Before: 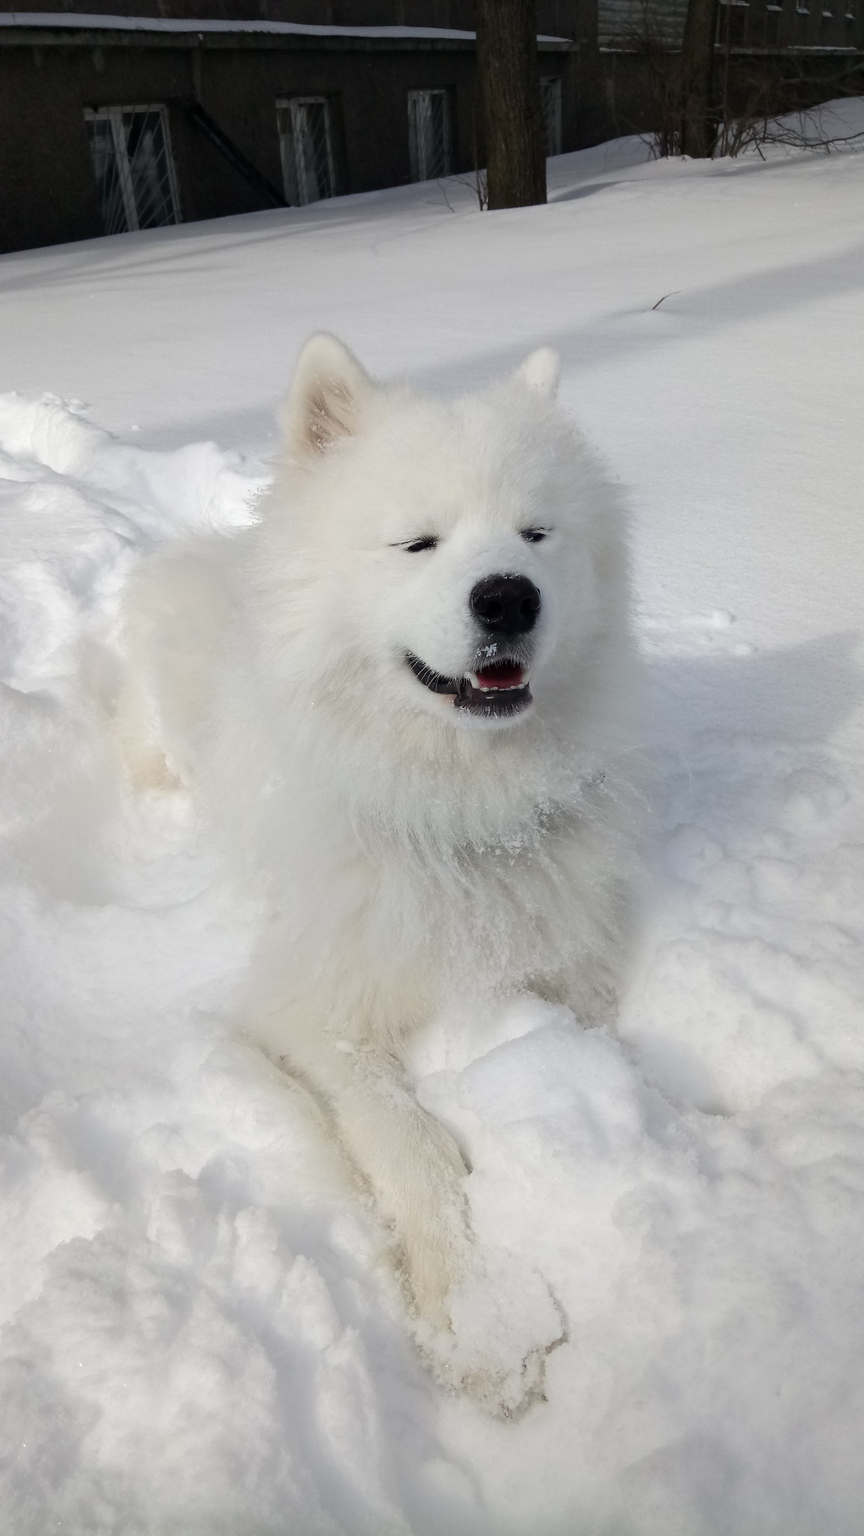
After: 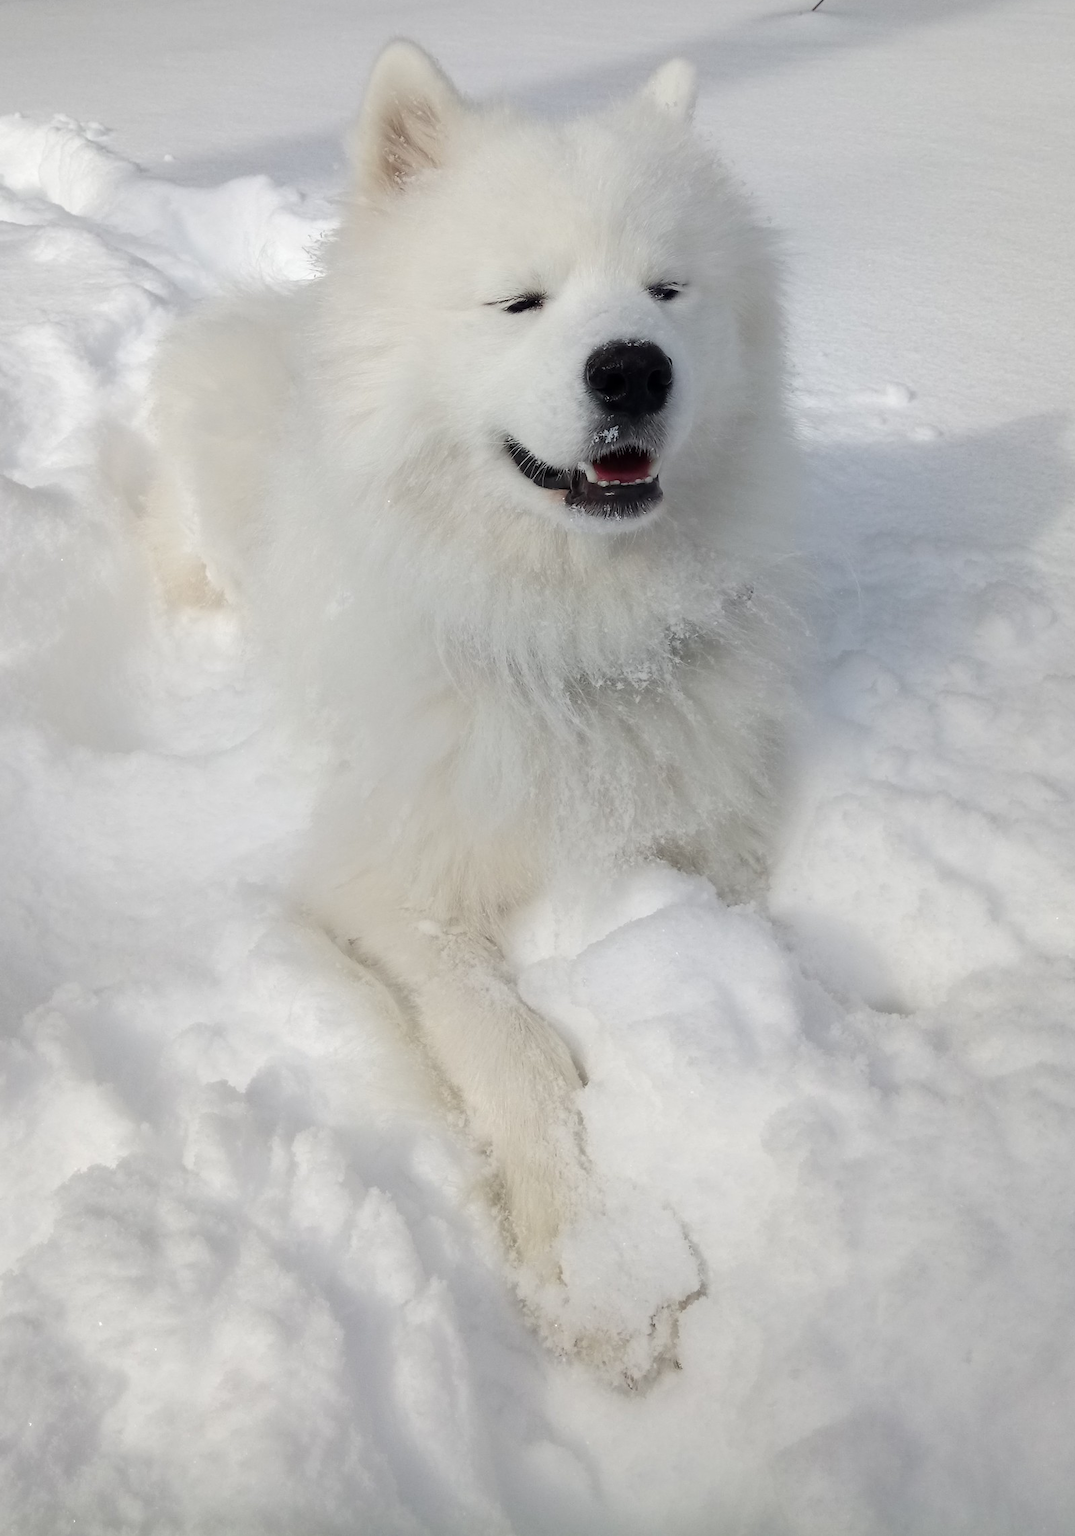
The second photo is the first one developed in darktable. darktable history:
crop and rotate: top 19.596%
